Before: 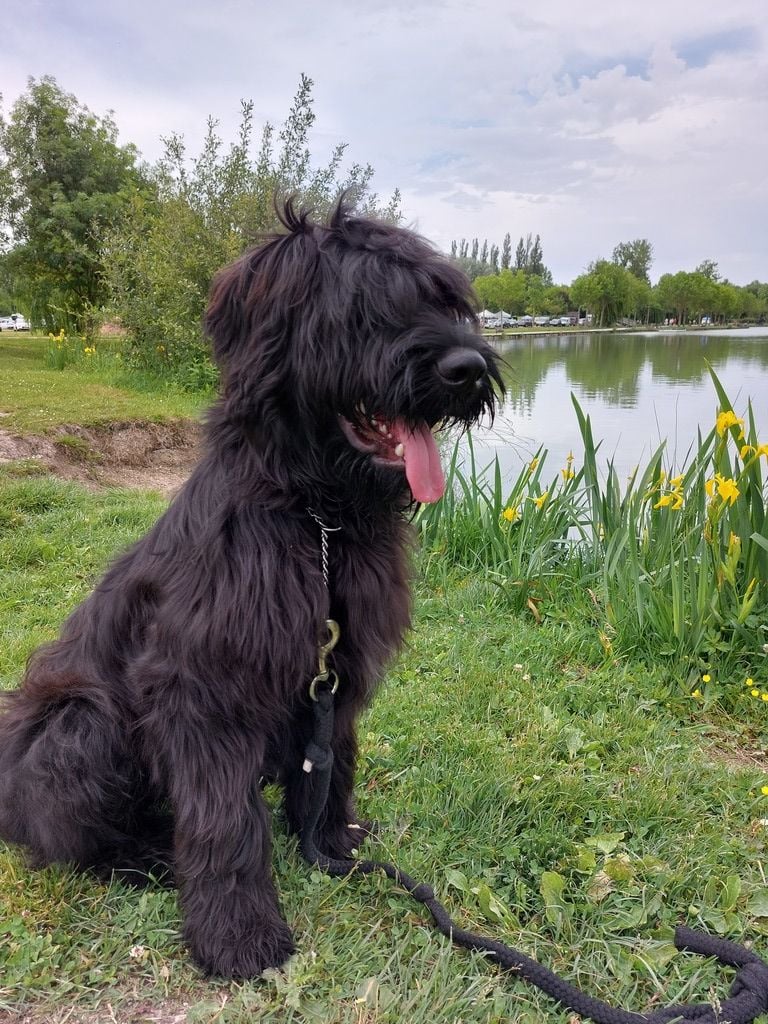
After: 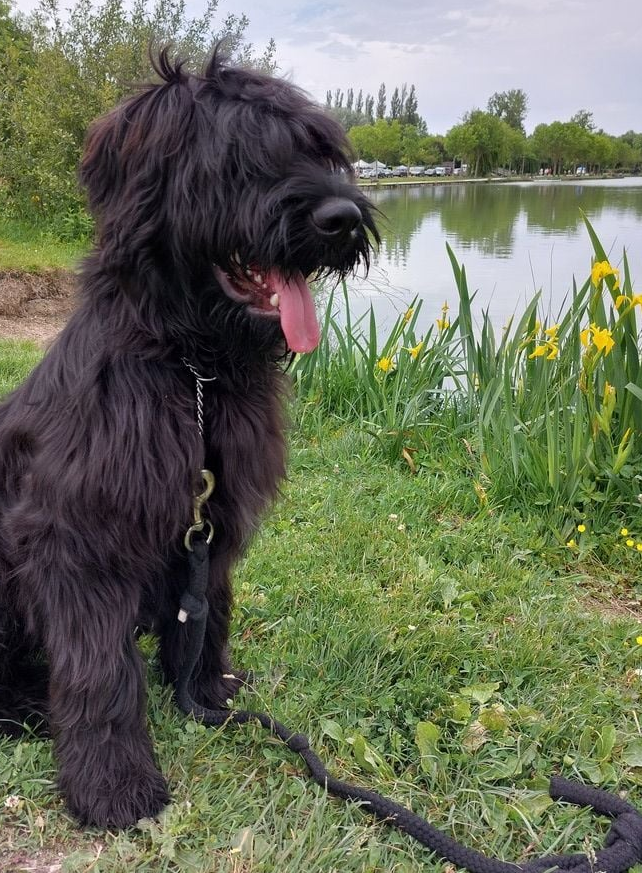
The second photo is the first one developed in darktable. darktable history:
crop: left 16.335%, top 14.738%
